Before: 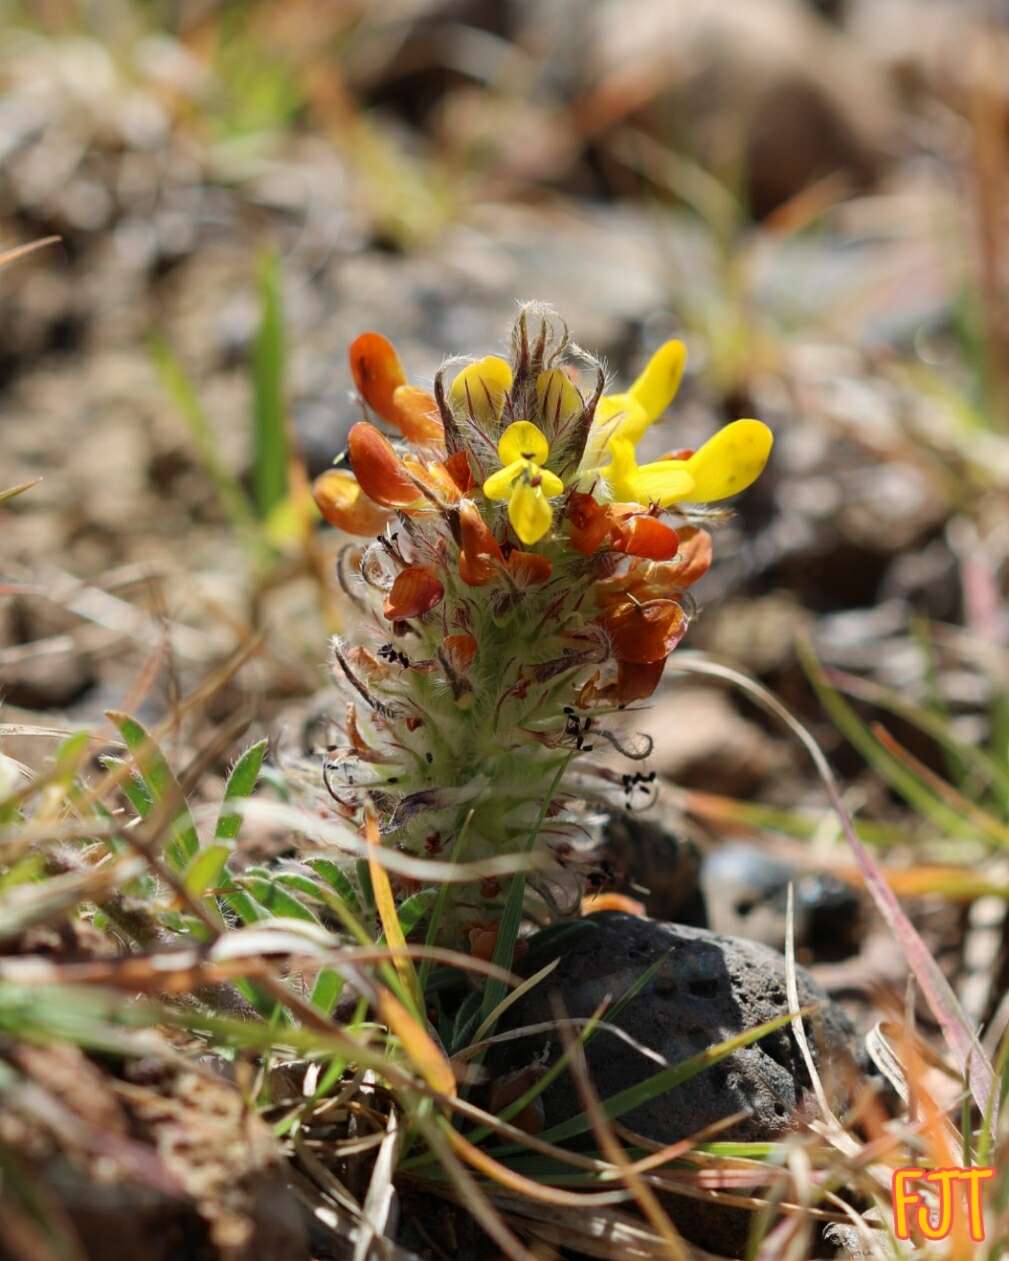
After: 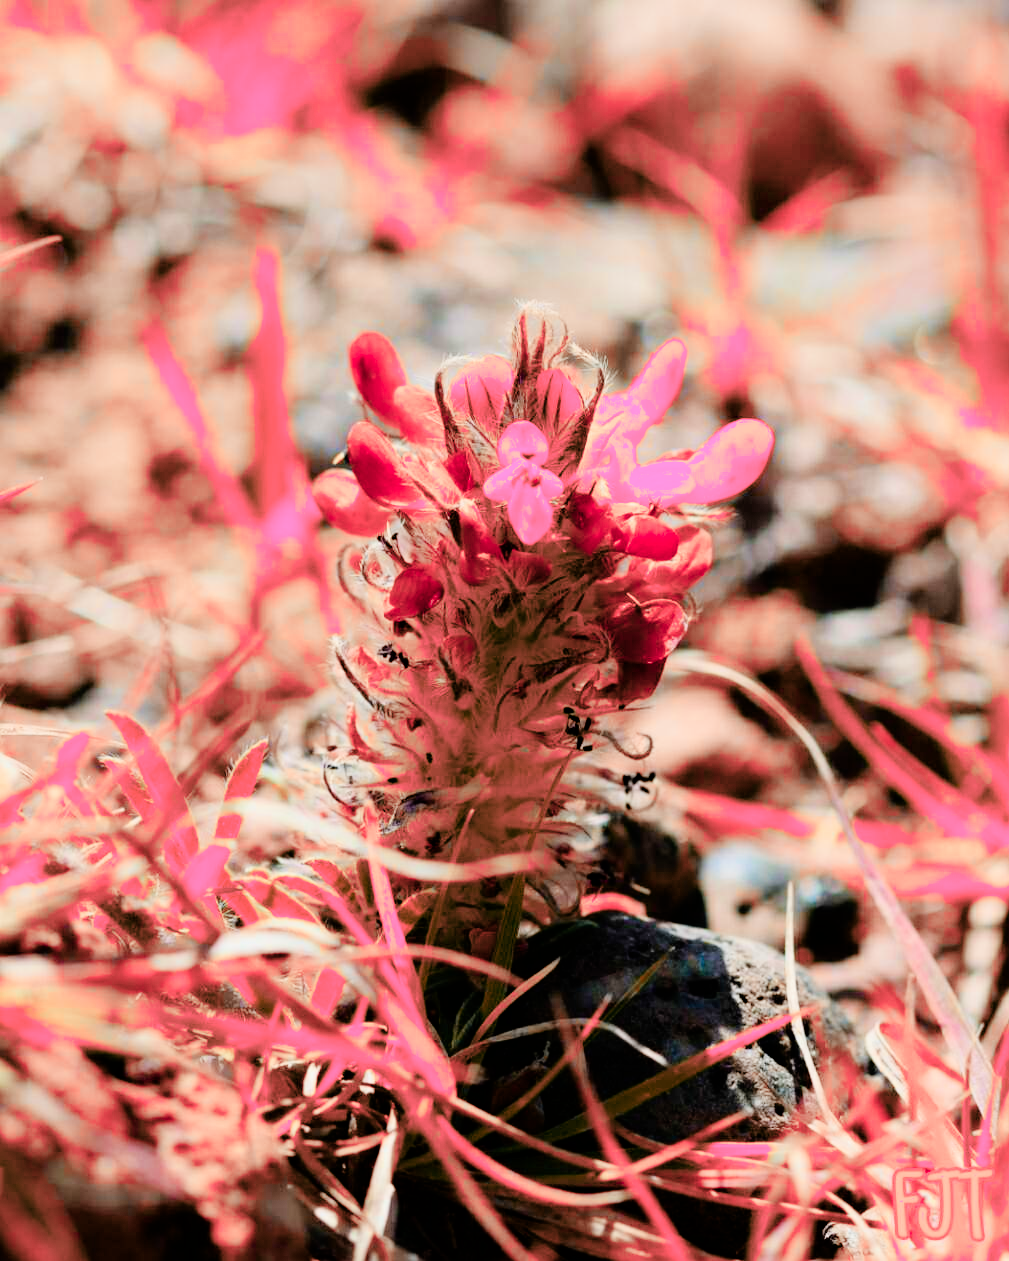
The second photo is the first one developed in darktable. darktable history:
tone equalizer: -8 EV -1.06 EV, -7 EV -1.04 EV, -6 EV -0.844 EV, -5 EV -0.541 EV, -3 EV 0.559 EV, -2 EV 0.859 EV, -1 EV 0.995 EV, +0 EV 1.07 EV
filmic rgb: black relative exposure -7.65 EV, white relative exposure 4.56 EV, hardness 3.61
exposure: exposure 0.179 EV, compensate exposure bias true, compensate highlight preservation false
color balance rgb: linear chroma grading › global chroma 40.749%, perceptual saturation grading › global saturation 27.033%, perceptual saturation grading › highlights -28.65%, perceptual saturation grading › mid-tones 15.478%, perceptual saturation grading › shadows 33.538%, global vibrance 20%
color zones: curves: ch2 [(0, 0.488) (0.143, 0.417) (0.286, 0.212) (0.429, 0.179) (0.571, 0.154) (0.714, 0.415) (0.857, 0.495) (1, 0.488)]
